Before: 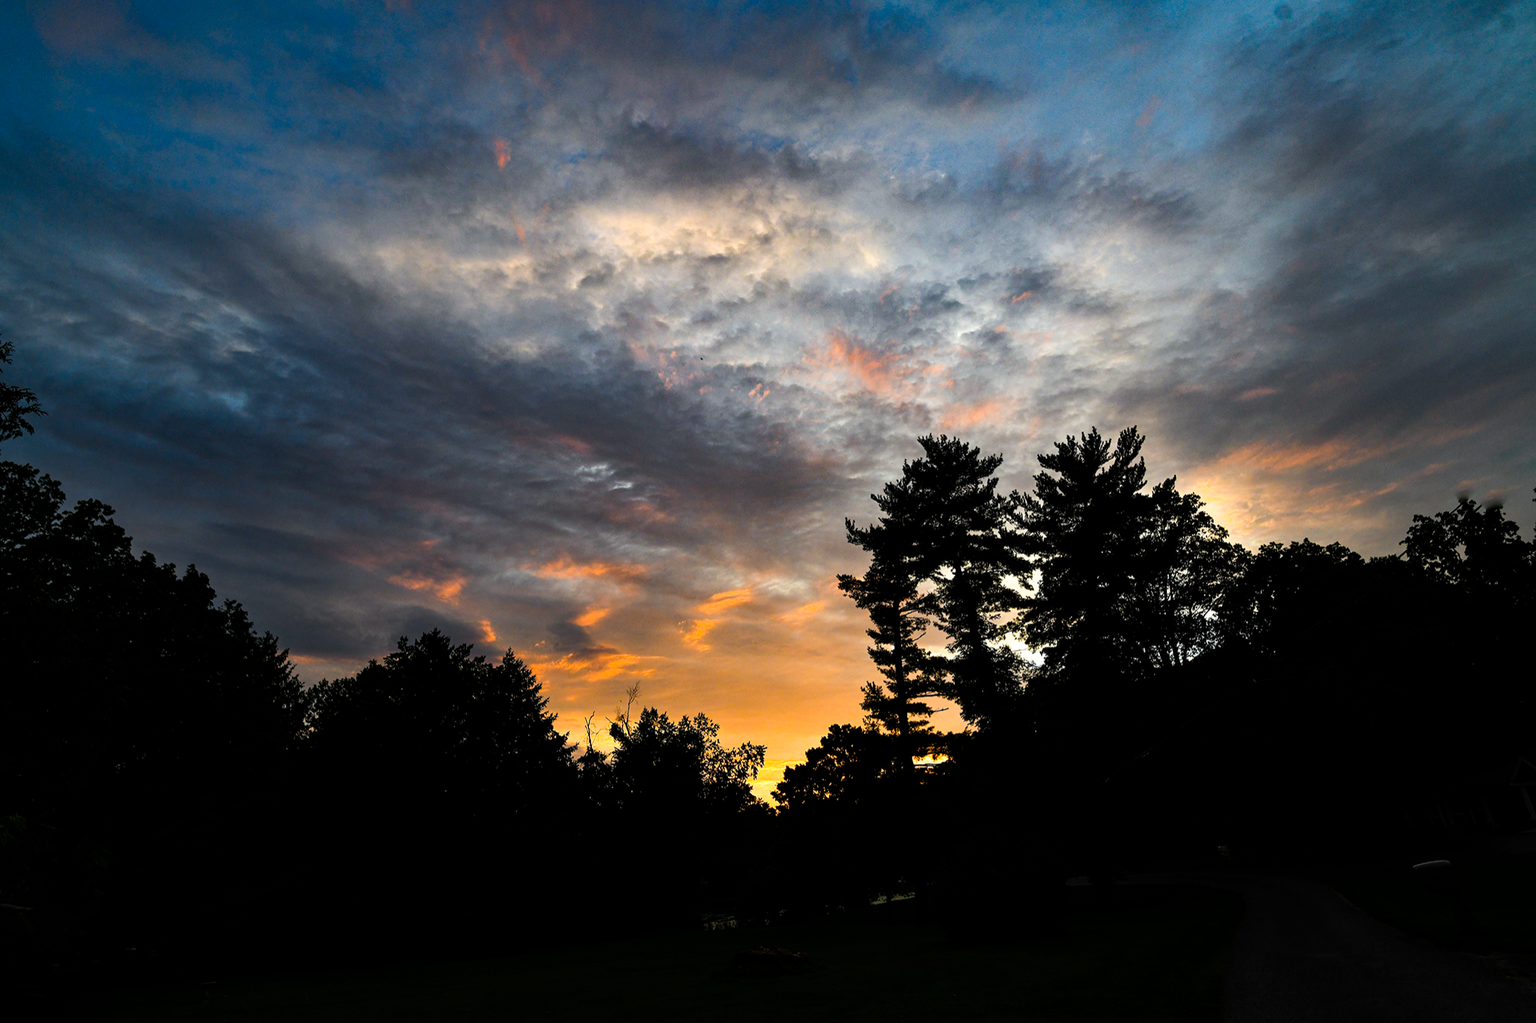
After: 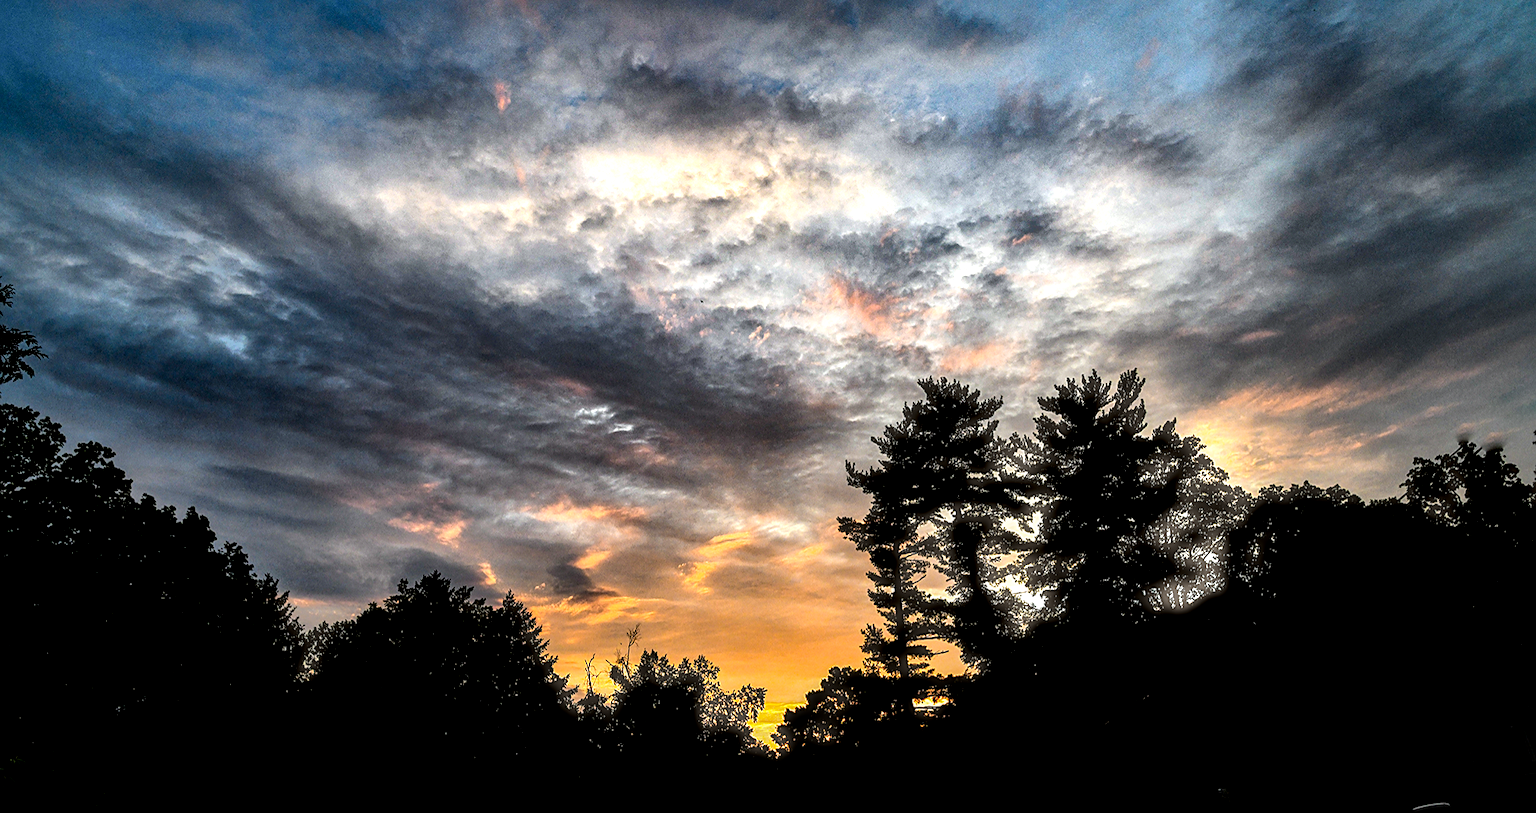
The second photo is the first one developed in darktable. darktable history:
tone equalizer: on, module defaults
sharpen: on, module defaults
shadows and highlights: on, module defaults
crop and rotate: top 5.654%, bottom 14.828%
tone curve: curves: ch0 [(0, 0) (0.004, 0.001) (0.133, 0.112) (0.325, 0.362) (0.832, 0.893) (1, 1)], color space Lab, independent channels, preserve colors none
haze removal: strength -0.106, compatibility mode true, adaptive false
local contrast: highlights 18%, detail 188%
